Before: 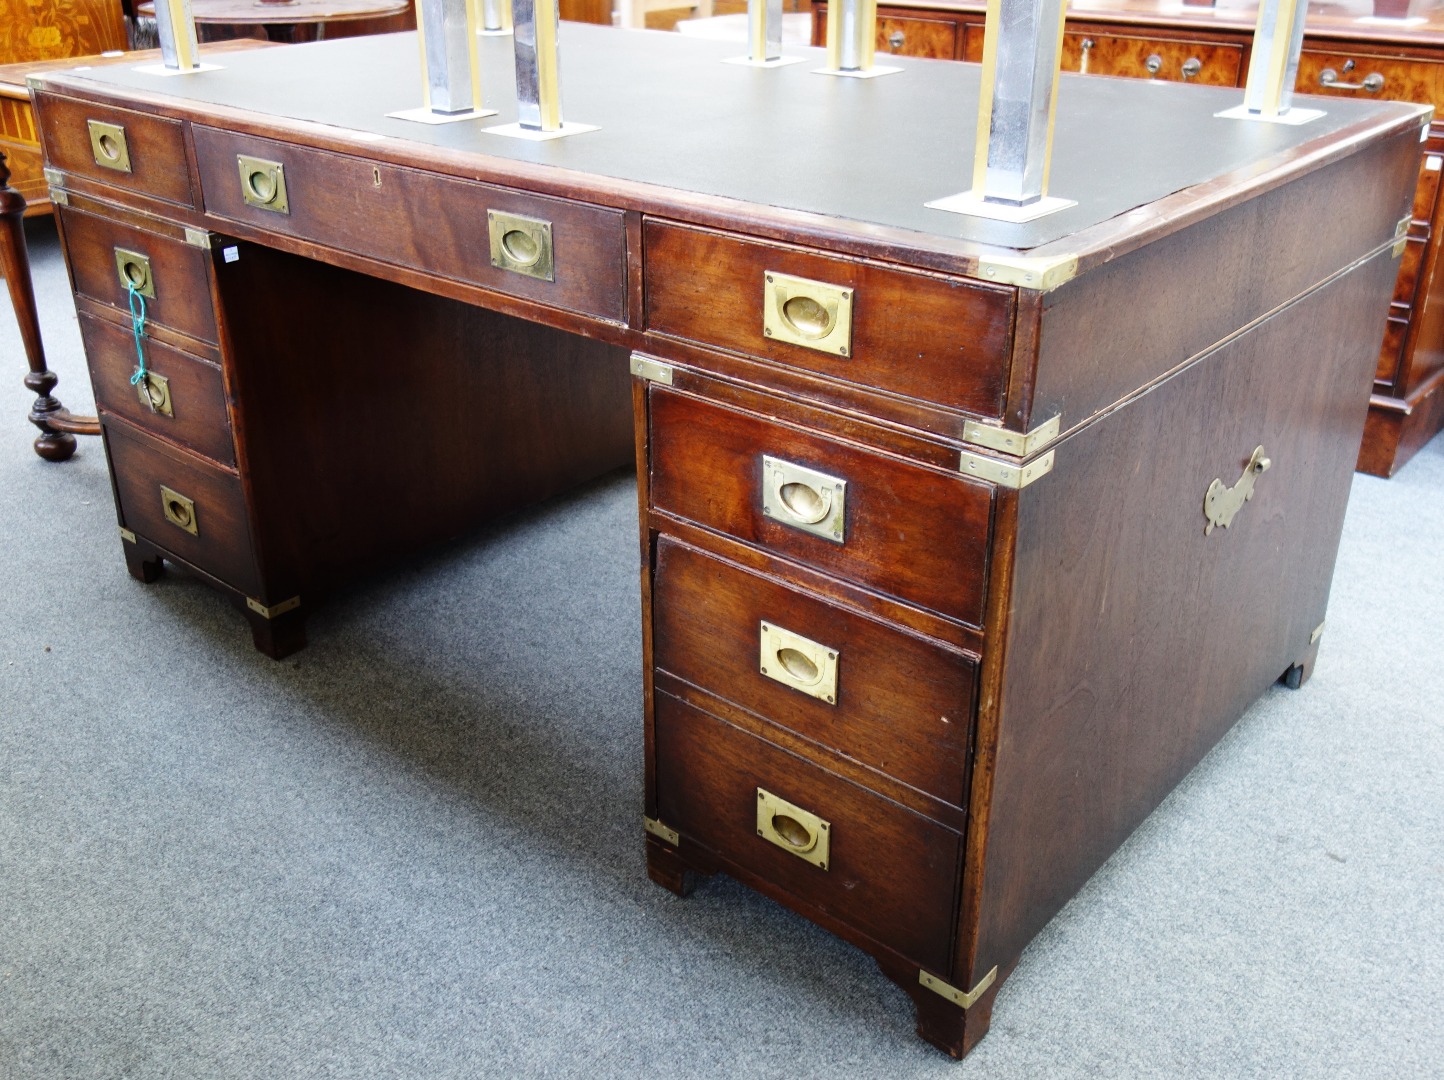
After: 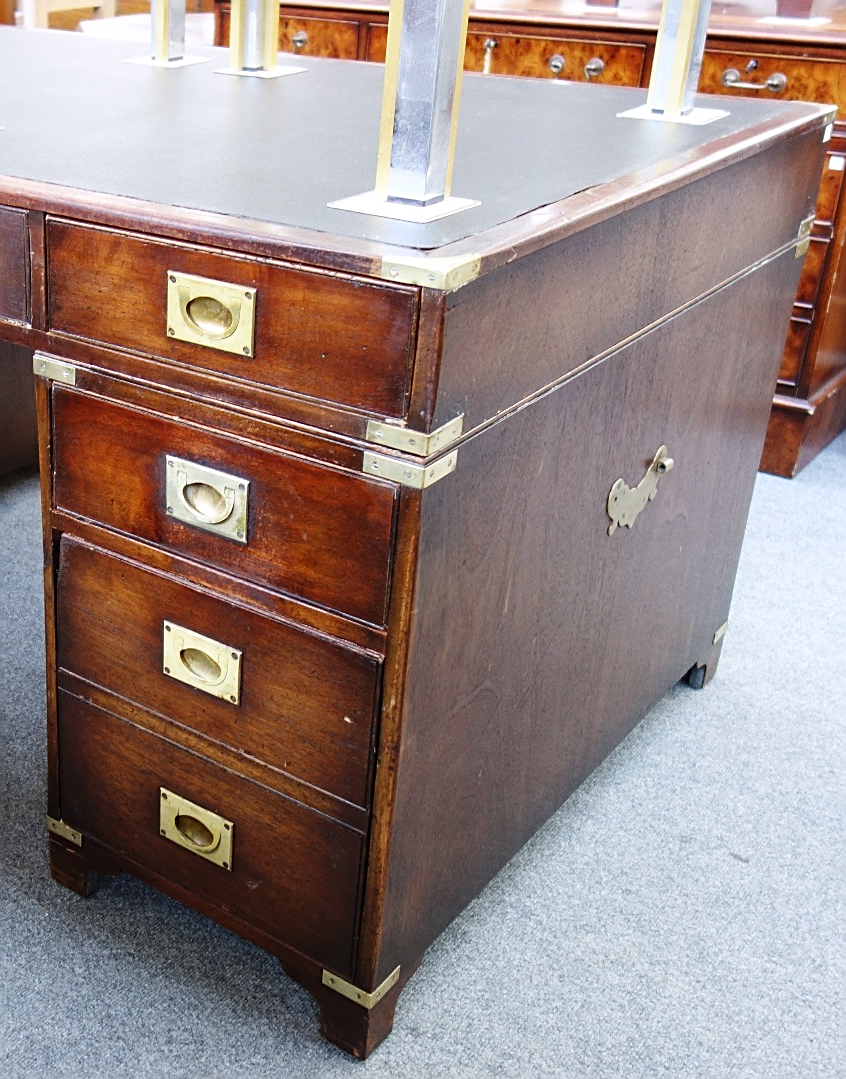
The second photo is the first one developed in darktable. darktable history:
white balance: red 1.004, blue 1.024
crop: left 41.402%
sharpen: on, module defaults
